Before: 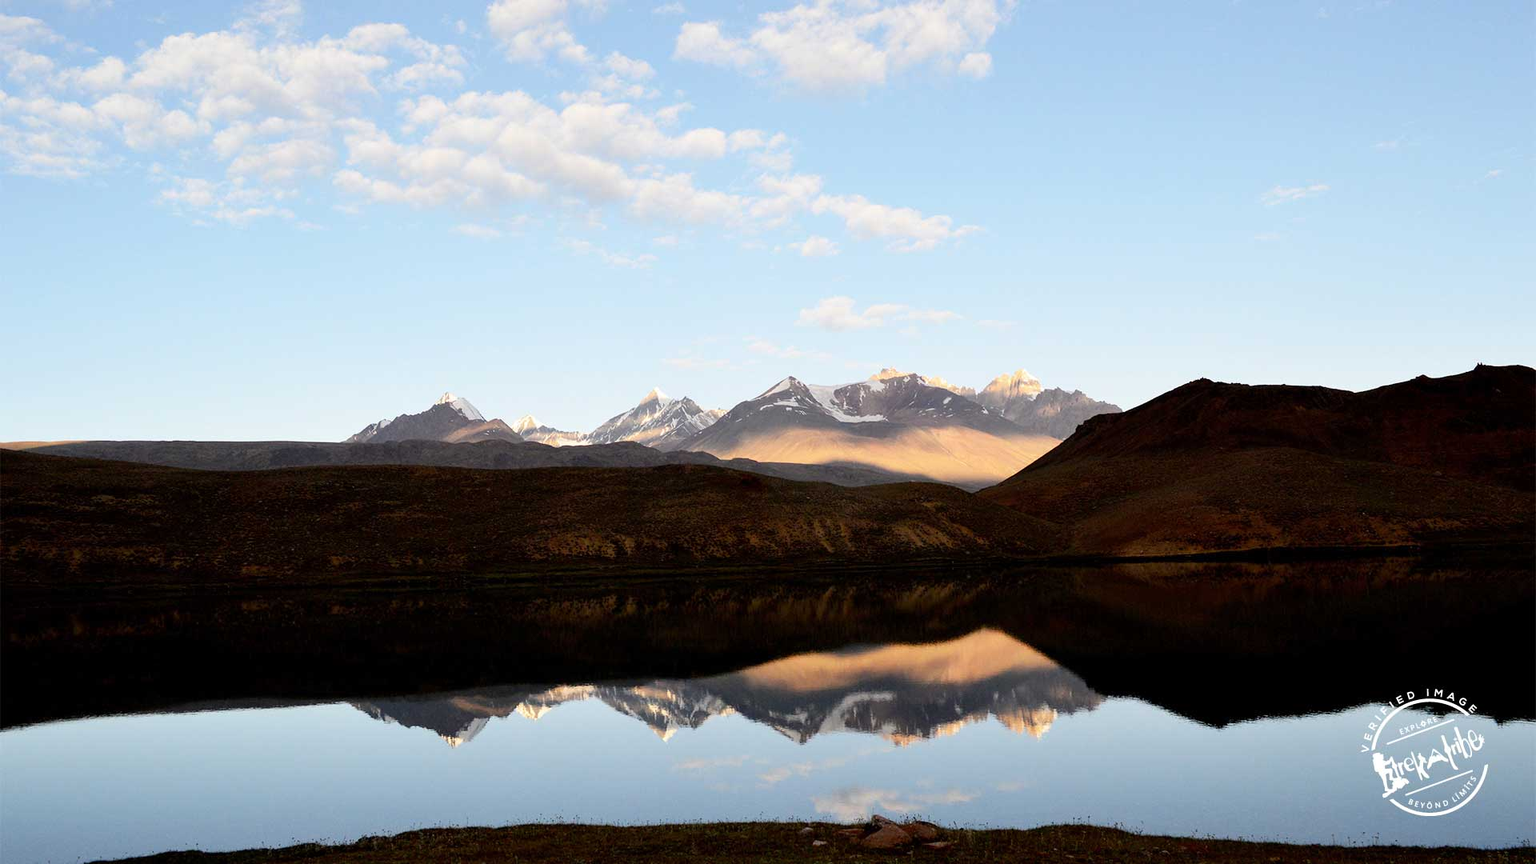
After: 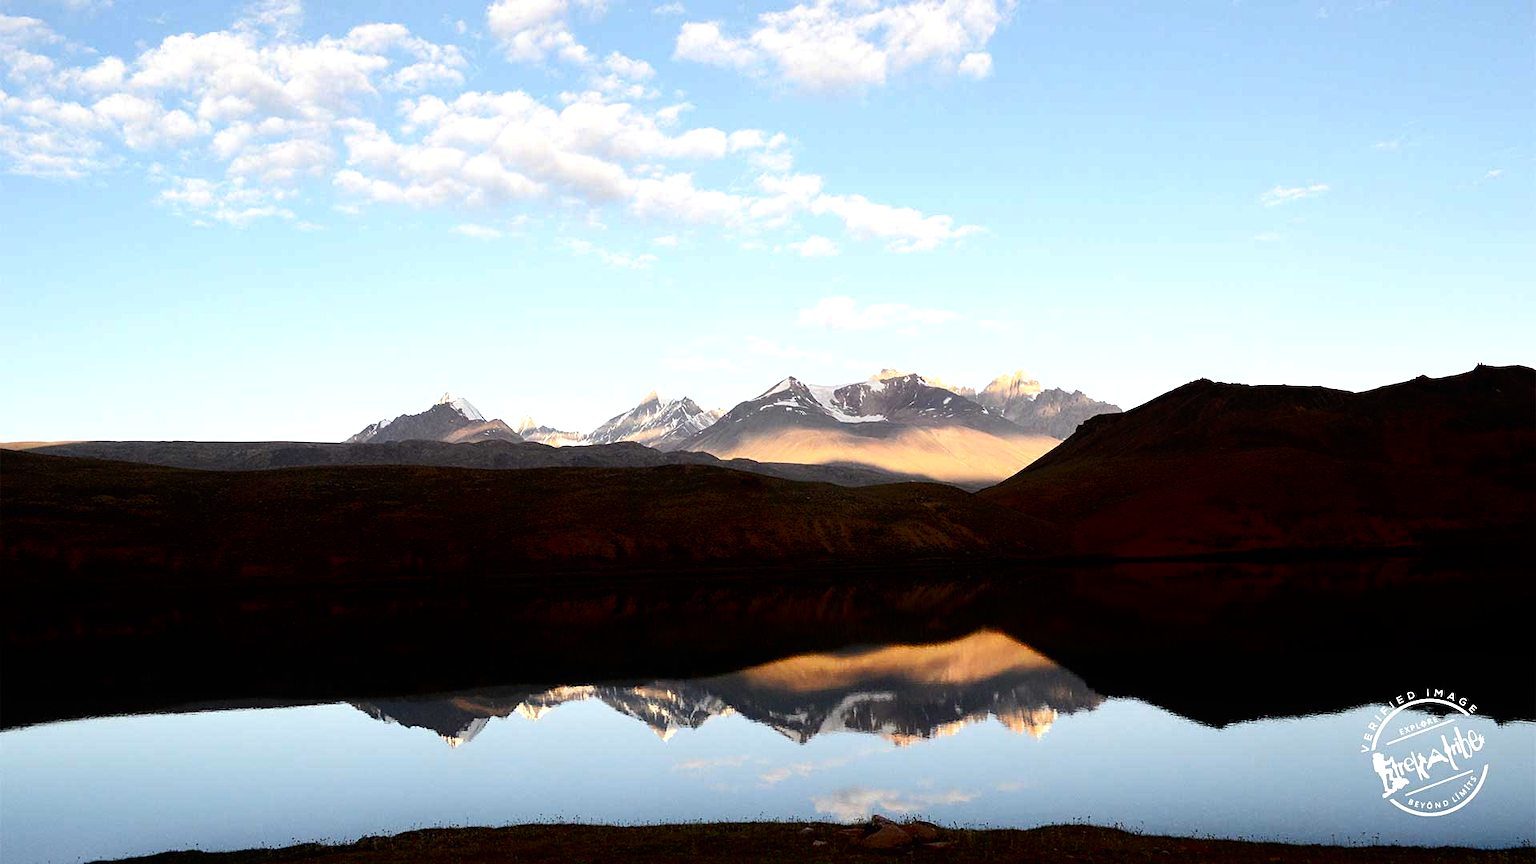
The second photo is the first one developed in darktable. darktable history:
contrast brightness saturation: contrast -0.015, brightness -0.013, saturation 0.028
tone equalizer: -8 EV -0.417 EV, -7 EV -0.378 EV, -6 EV -0.329 EV, -5 EV -0.262 EV, -3 EV 0.211 EV, -2 EV 0.34 EV, -1 EV 0.364 EV, +0 EV 0.393 EV, smoothing diameter 2.02%, edges refinement/feathering 24, mask exposure compensation -1.57 EV, filter diffusion 5
shadows and highlights: shadows -86.84, highlights -36.4, soften with gaussian
sharpen: amount 0.214
